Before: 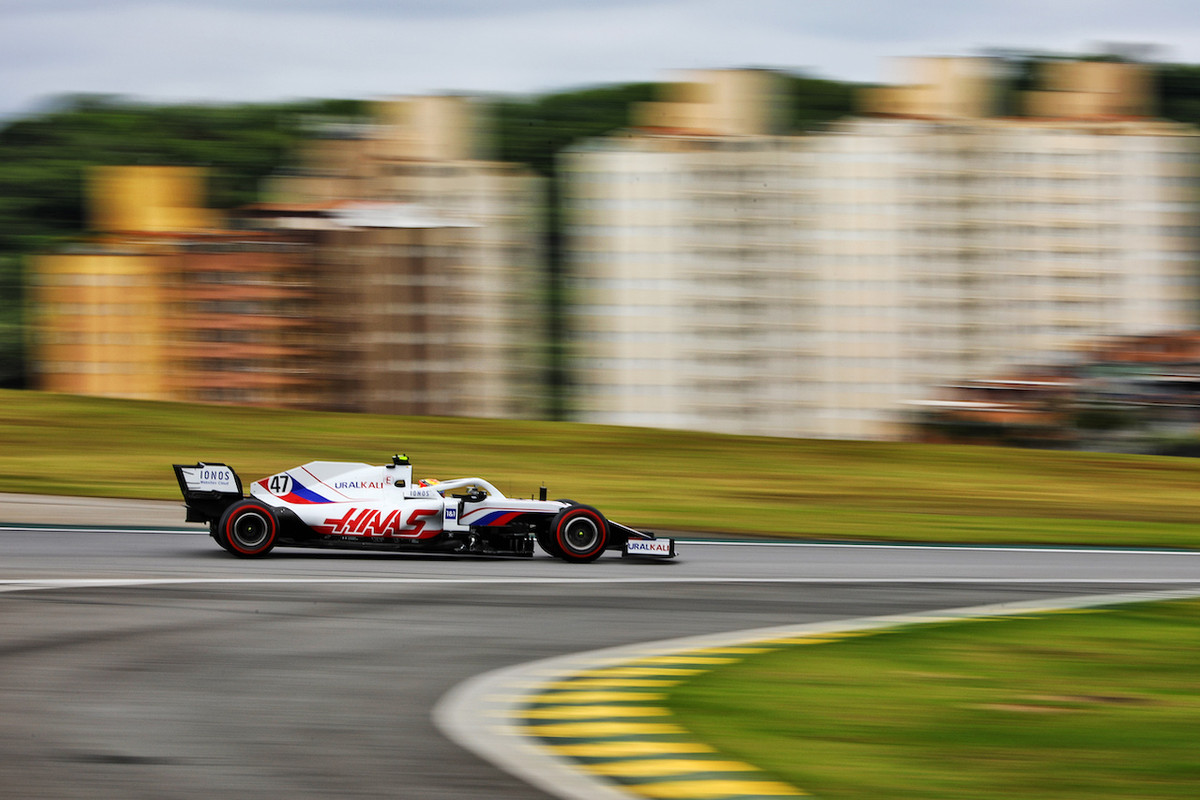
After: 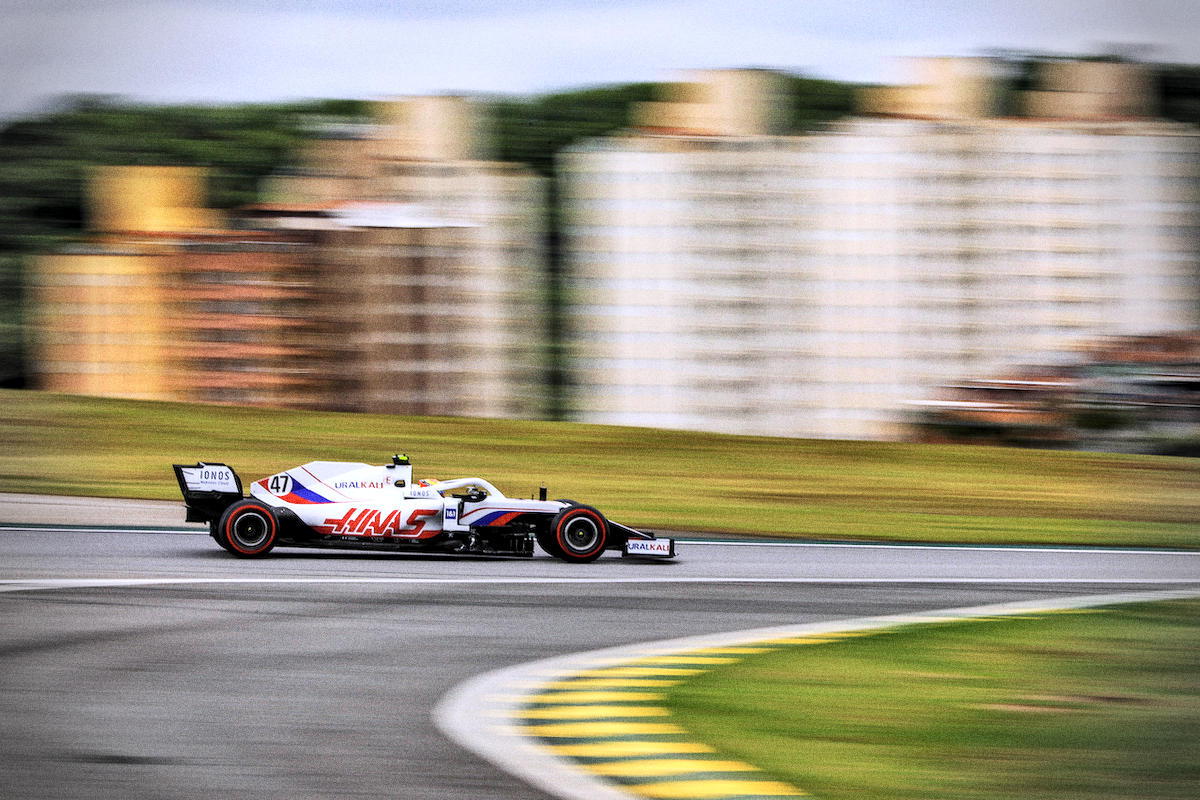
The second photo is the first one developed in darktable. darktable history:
local contrast: highlights 25%, shadows 75%, midtone range 0.75
vignetting: fall-off radius 31.48%, brightness -0.472
grain: coarseness 11.82 ISO, strength 36.67%, mid-tones bias 74.17%
white balance: red 1.004, blue 1.096
contrast brightness saturation: contrast 0.14, brightness 0.21
